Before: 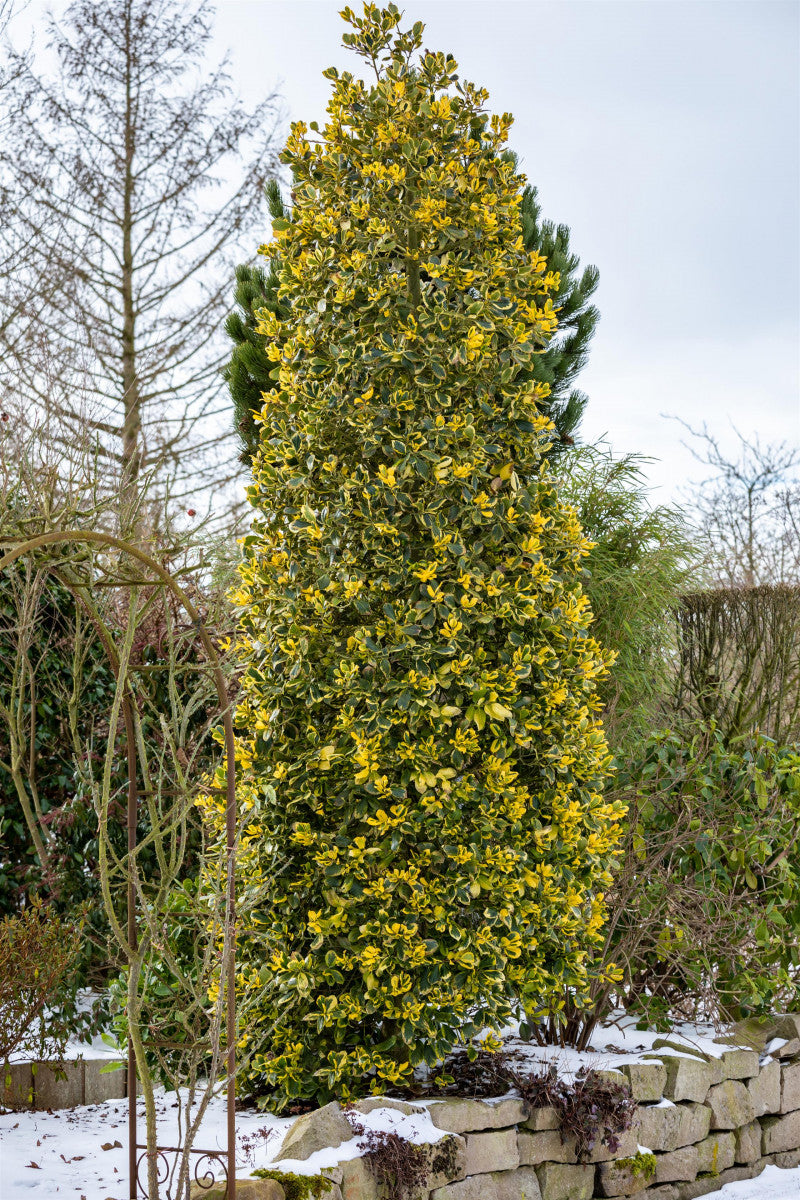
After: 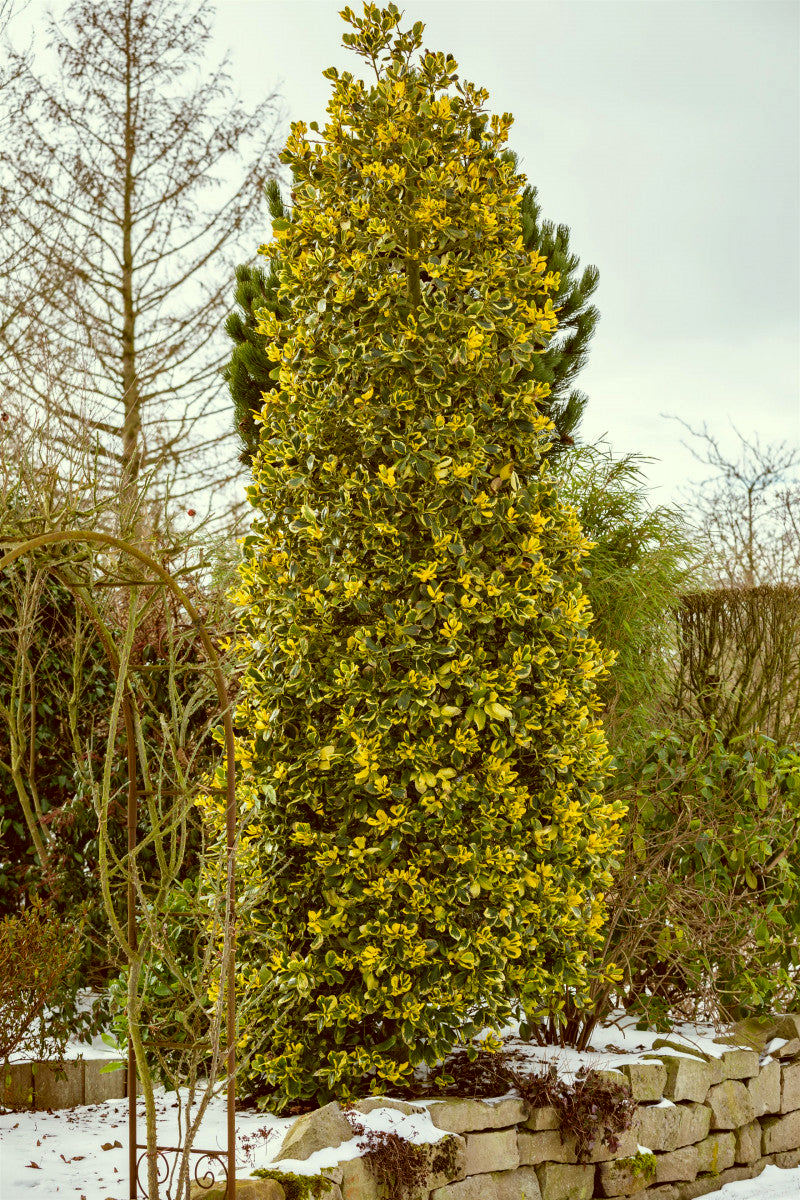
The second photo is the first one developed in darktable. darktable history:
color correction: highlights a* -5.17, highlights b* 9.8, shadows a* 9.63, shadows b* 25.01
